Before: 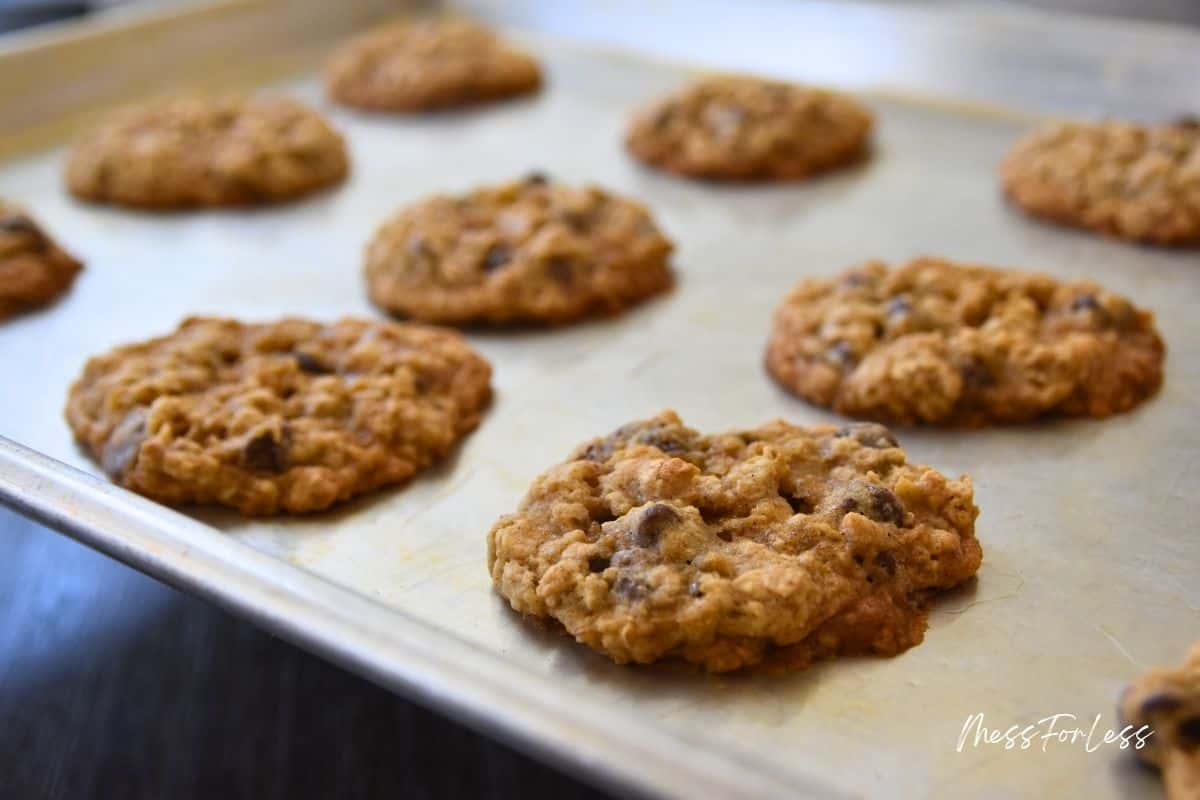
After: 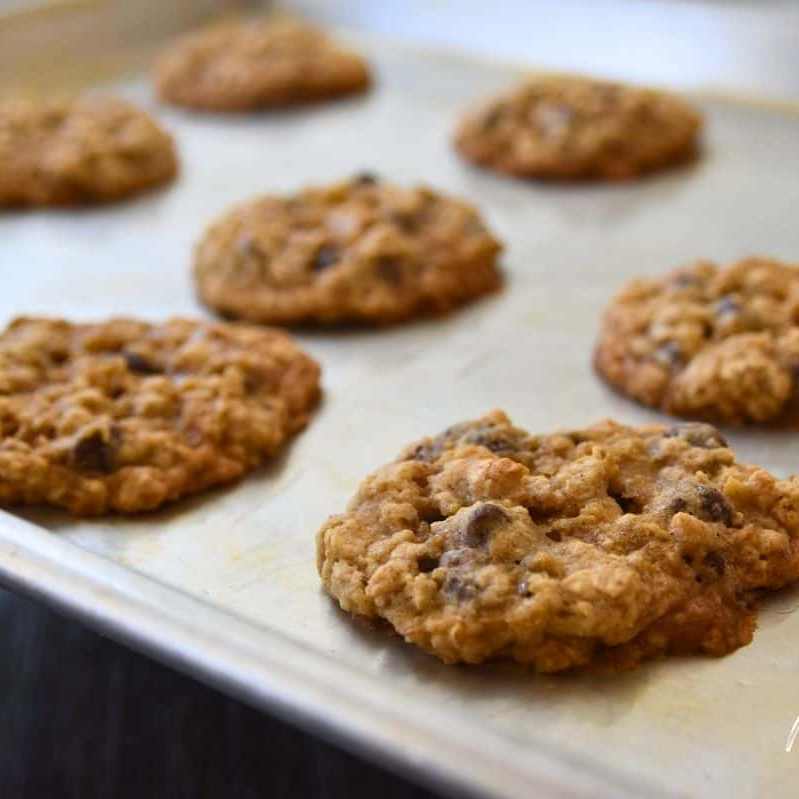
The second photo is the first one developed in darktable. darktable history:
crop and rotate: left 14.292%, right 19.041%
